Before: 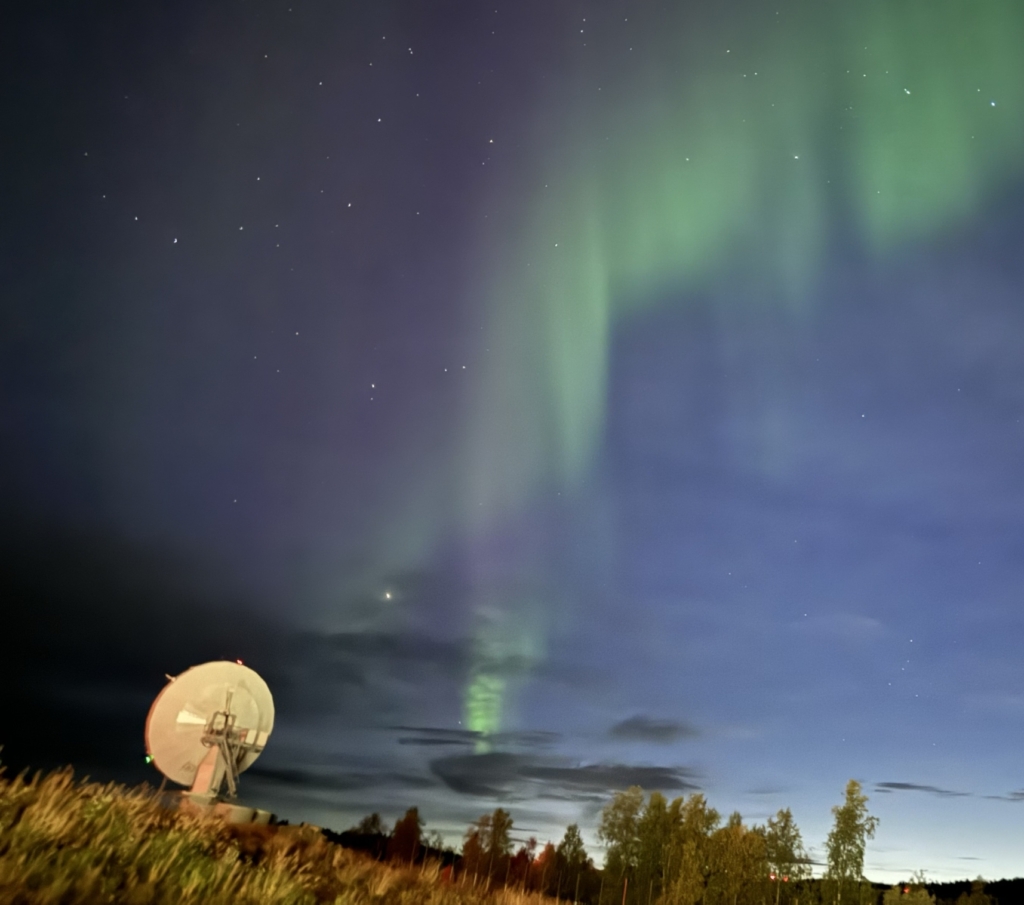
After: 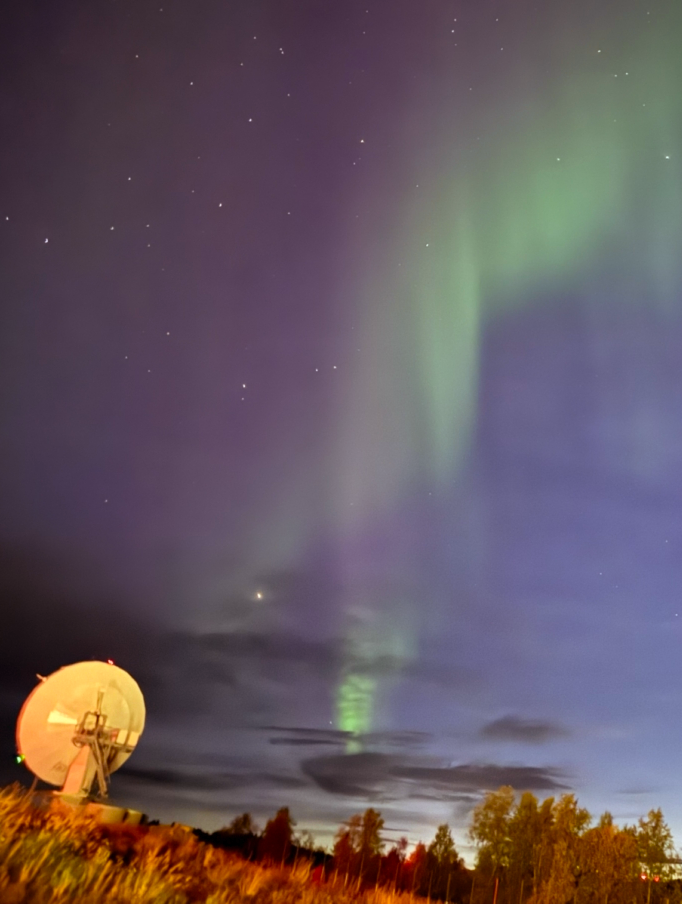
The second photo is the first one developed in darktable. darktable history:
color zones: curves: ch0 [(0.224, 0.526) (0.75, 0.5)]; ch1 [(0.055, 0.526) (0.224, 0.761) (0.377, 0.526) (0.75, 0.5)]
rgb levels: mode RGB, independent channels, levels [[0, 0.474, 1], [0, 0.5, 1], [0, 0.5, 1]]
crop and rotate: left 12.673%, right 20.66%
